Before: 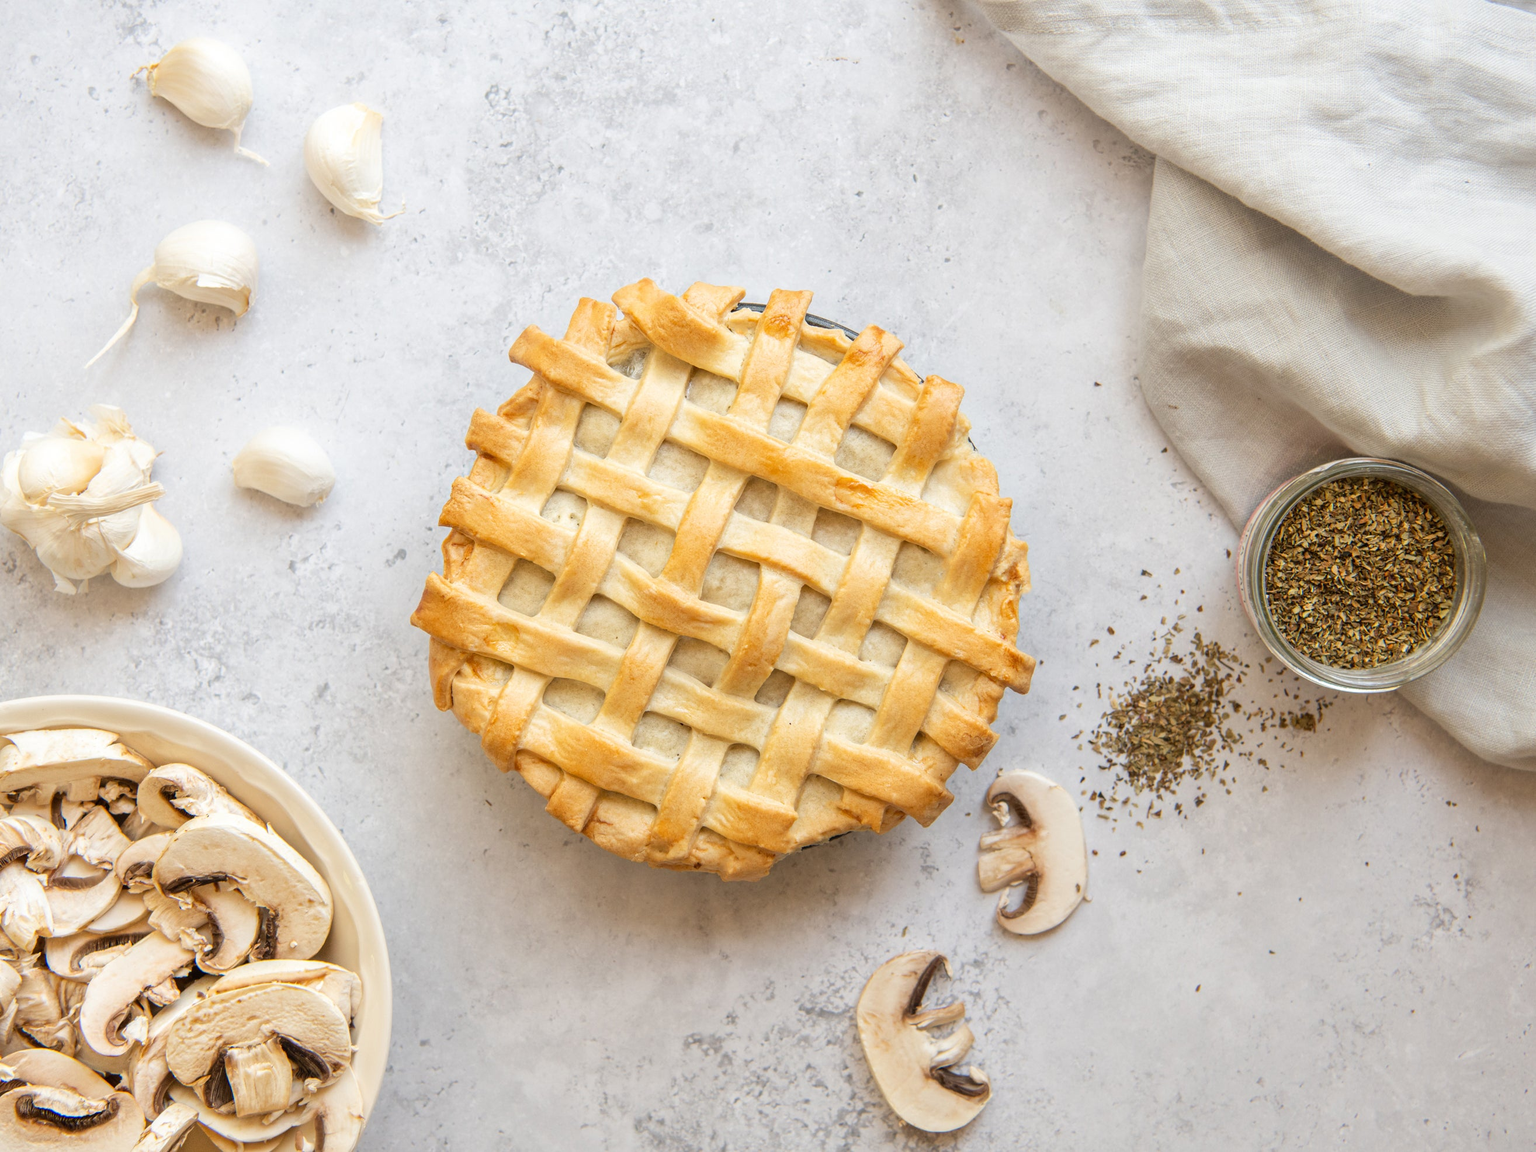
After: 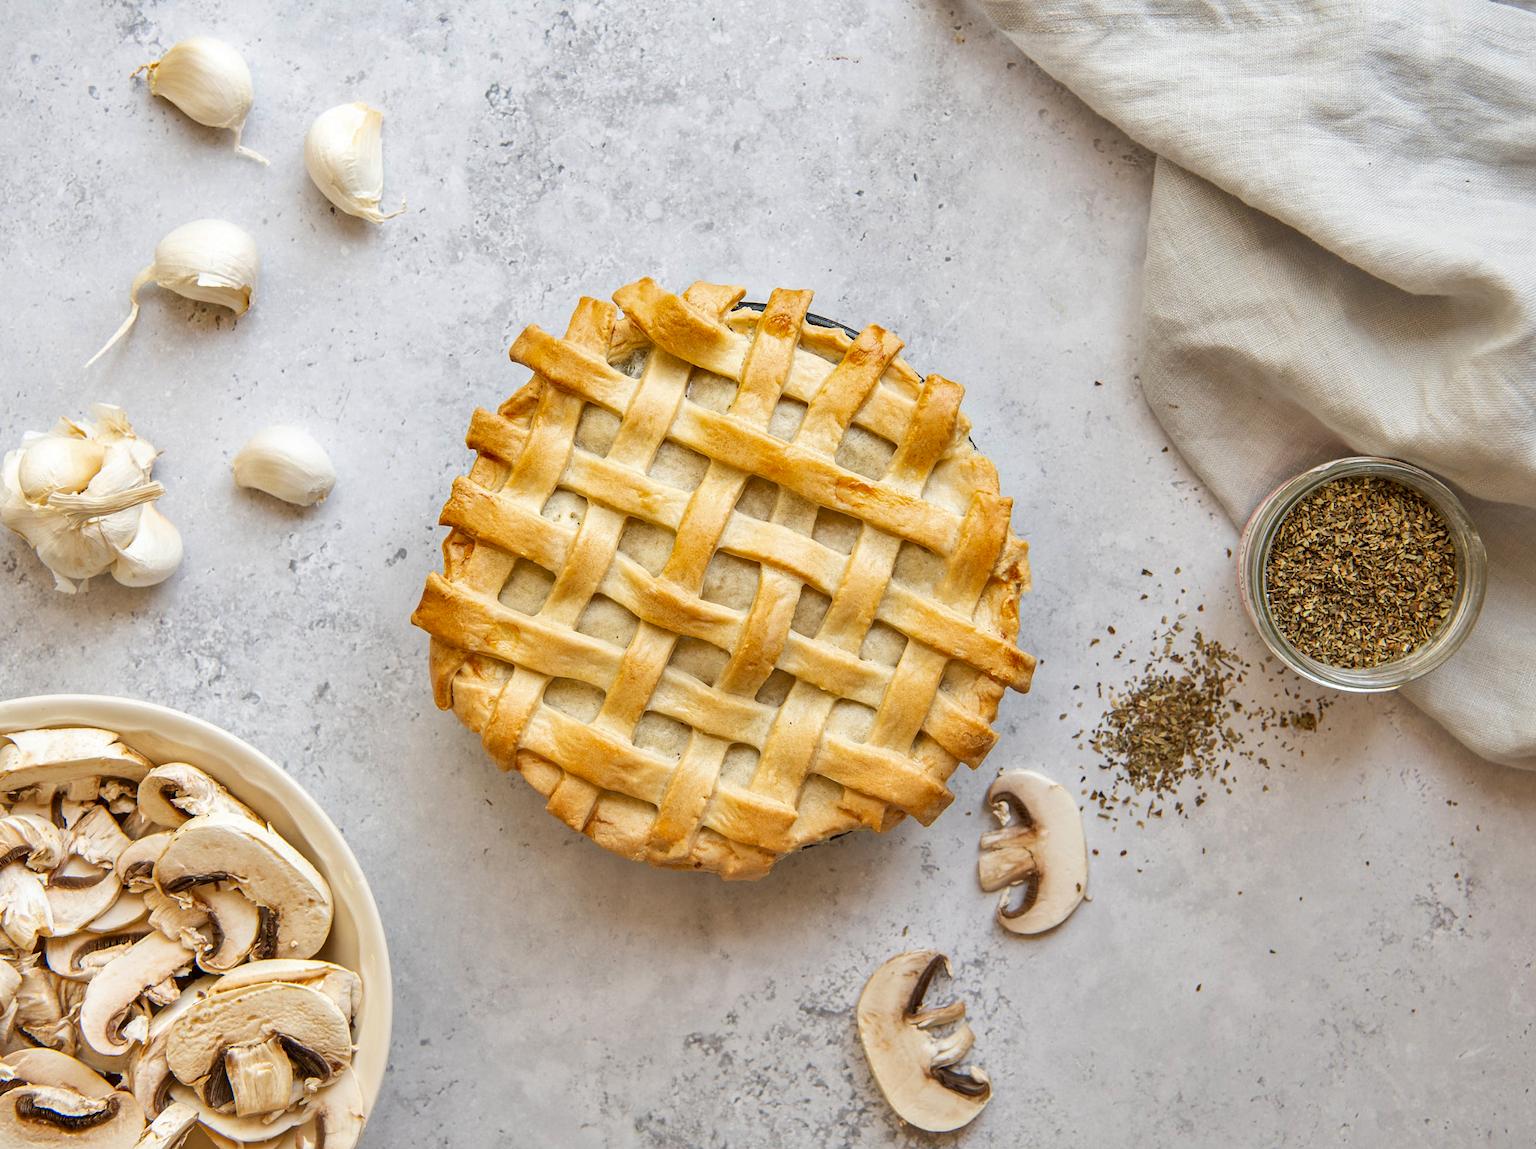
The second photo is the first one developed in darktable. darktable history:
crop: top 0.129%, bottom 0.108%
exposure: black level correction 0.001, compensate exposure bias true, compensate highlight preservation false
sharpen: amount 0.205
shadows and highlights: highlights color adjustment 73.58%, soften with gaussian
